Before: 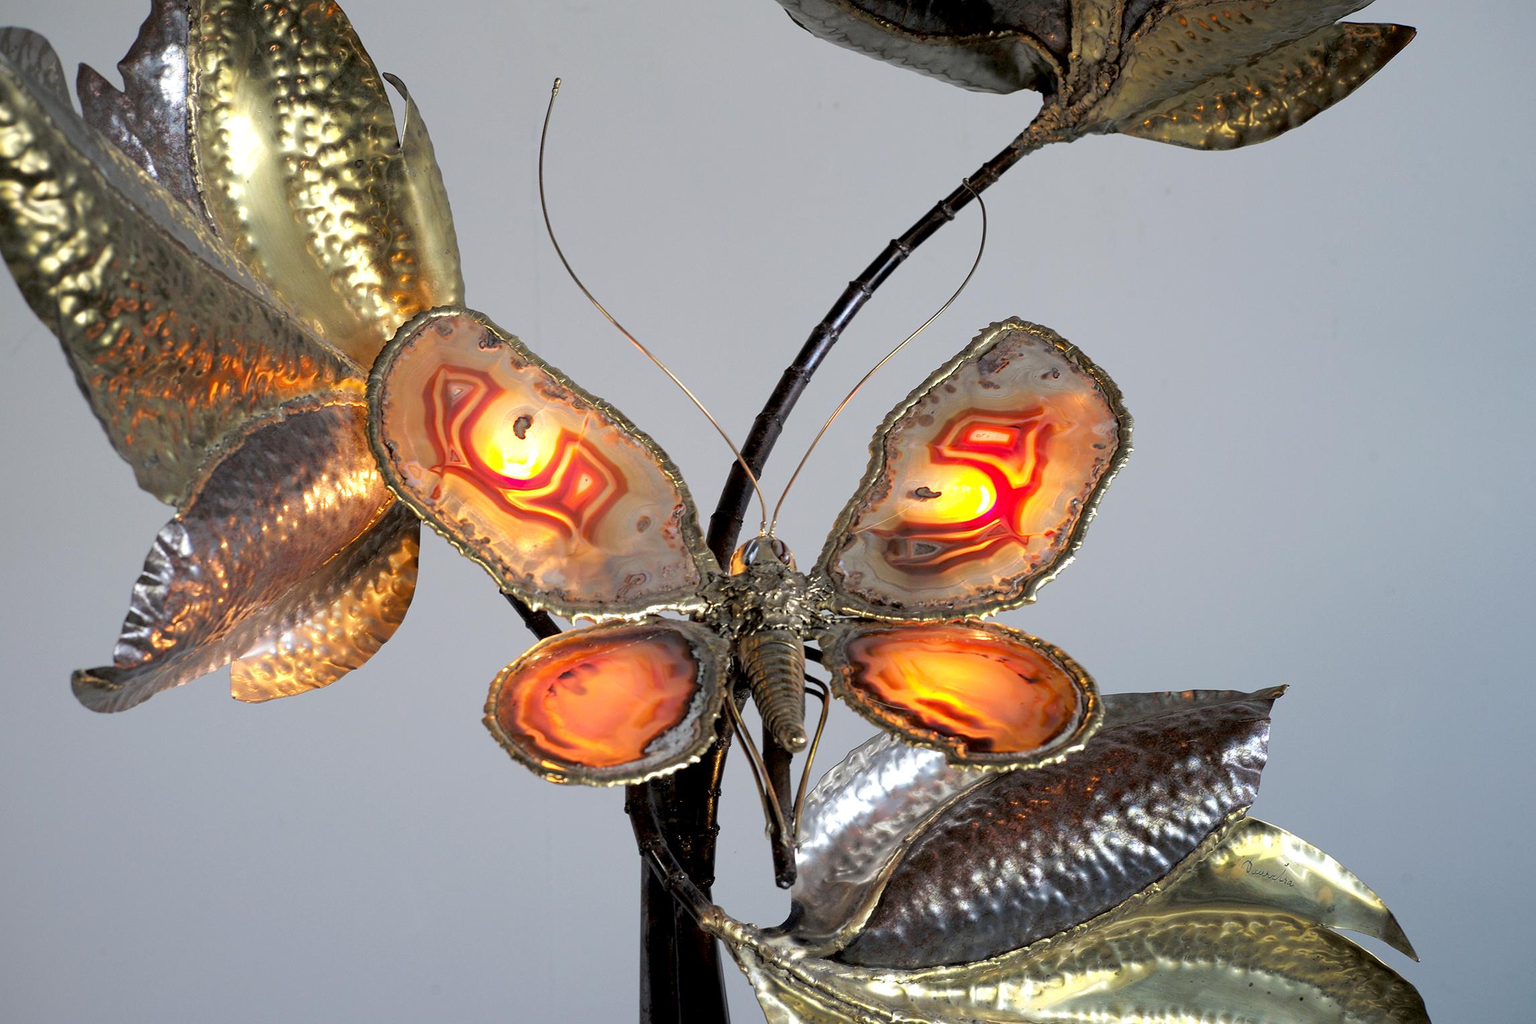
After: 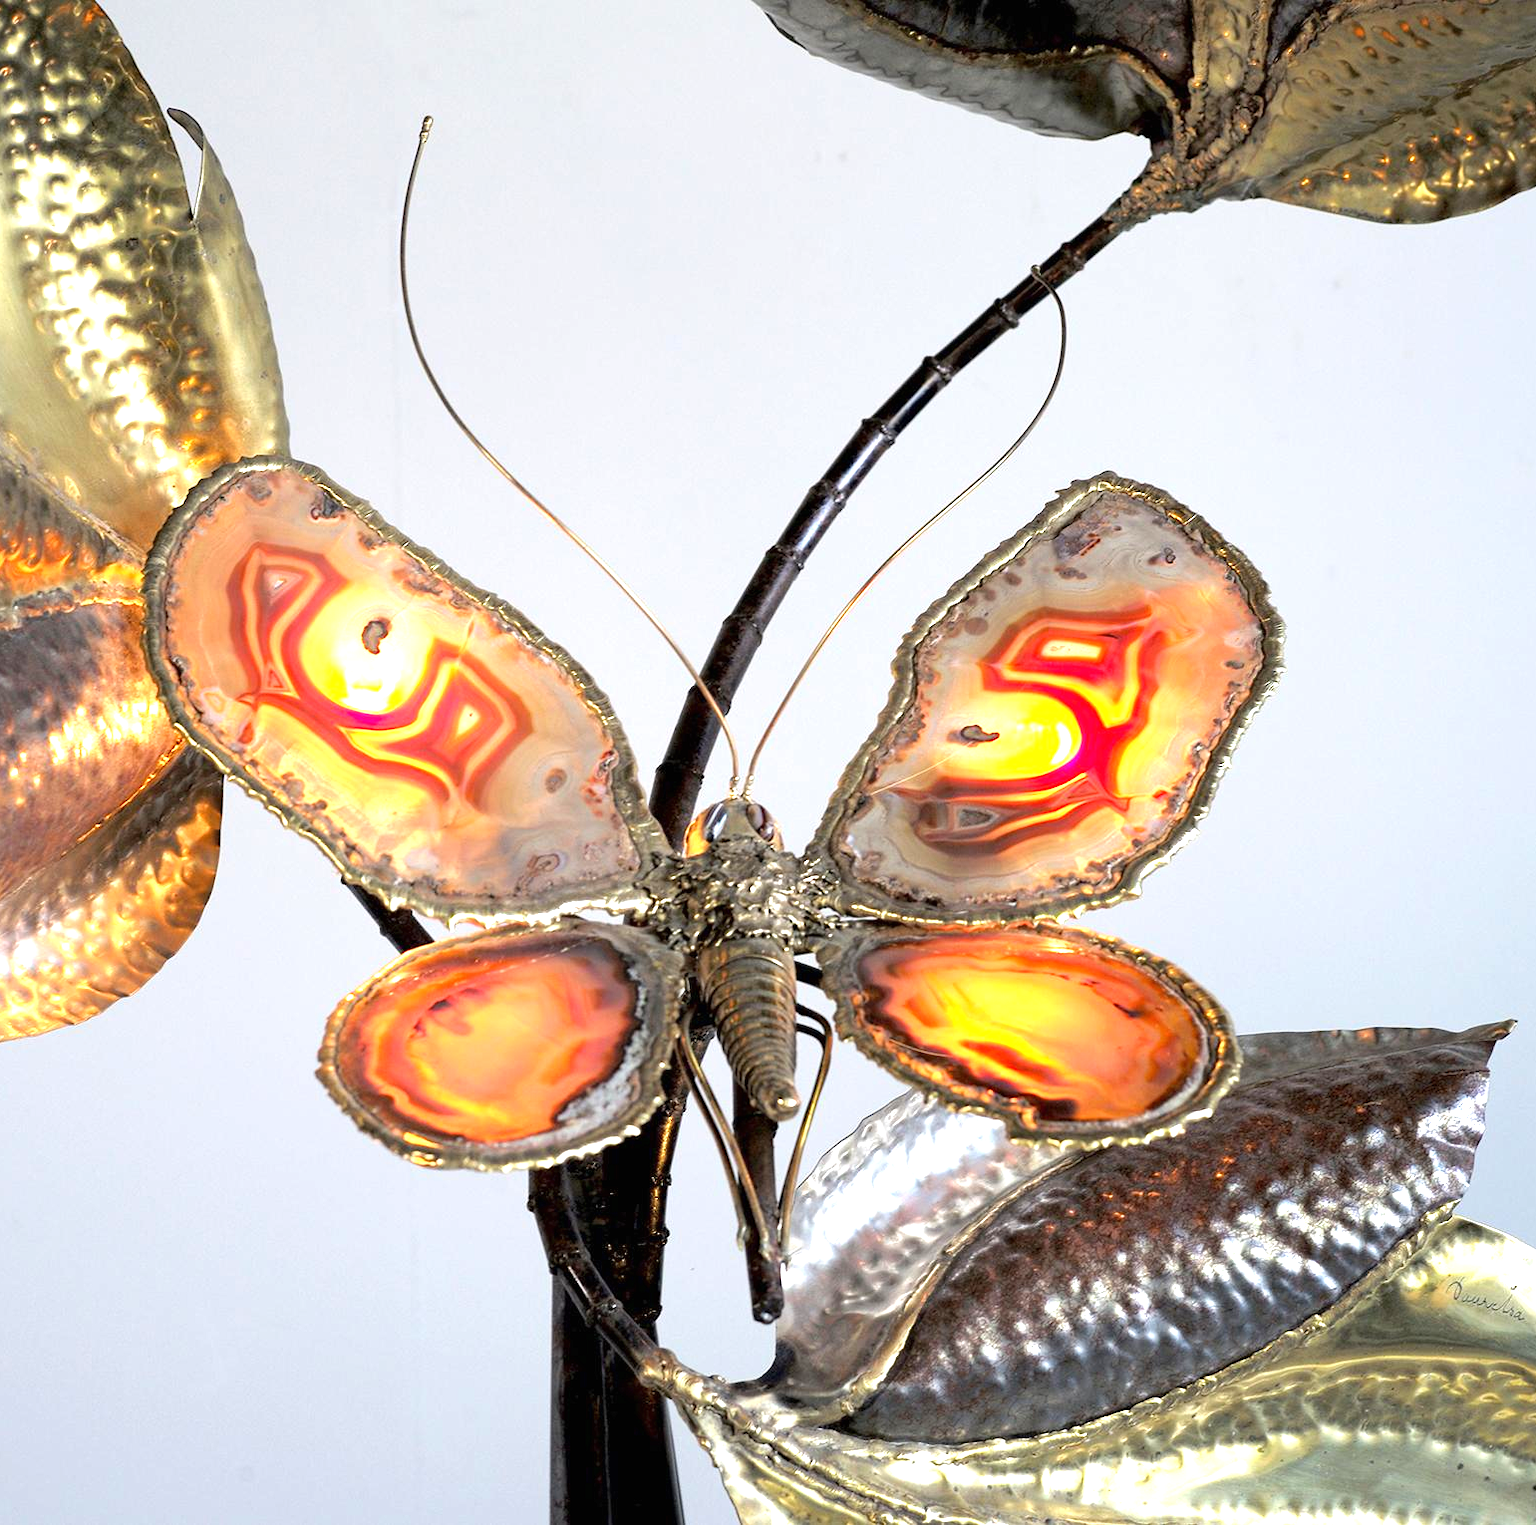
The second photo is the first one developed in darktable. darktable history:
crop and rotate: left 17.622%, right 15.199%
exposure: black level correction 0, exposure 1 EV, compensate exposure bias true, compensate highlight preservation false
